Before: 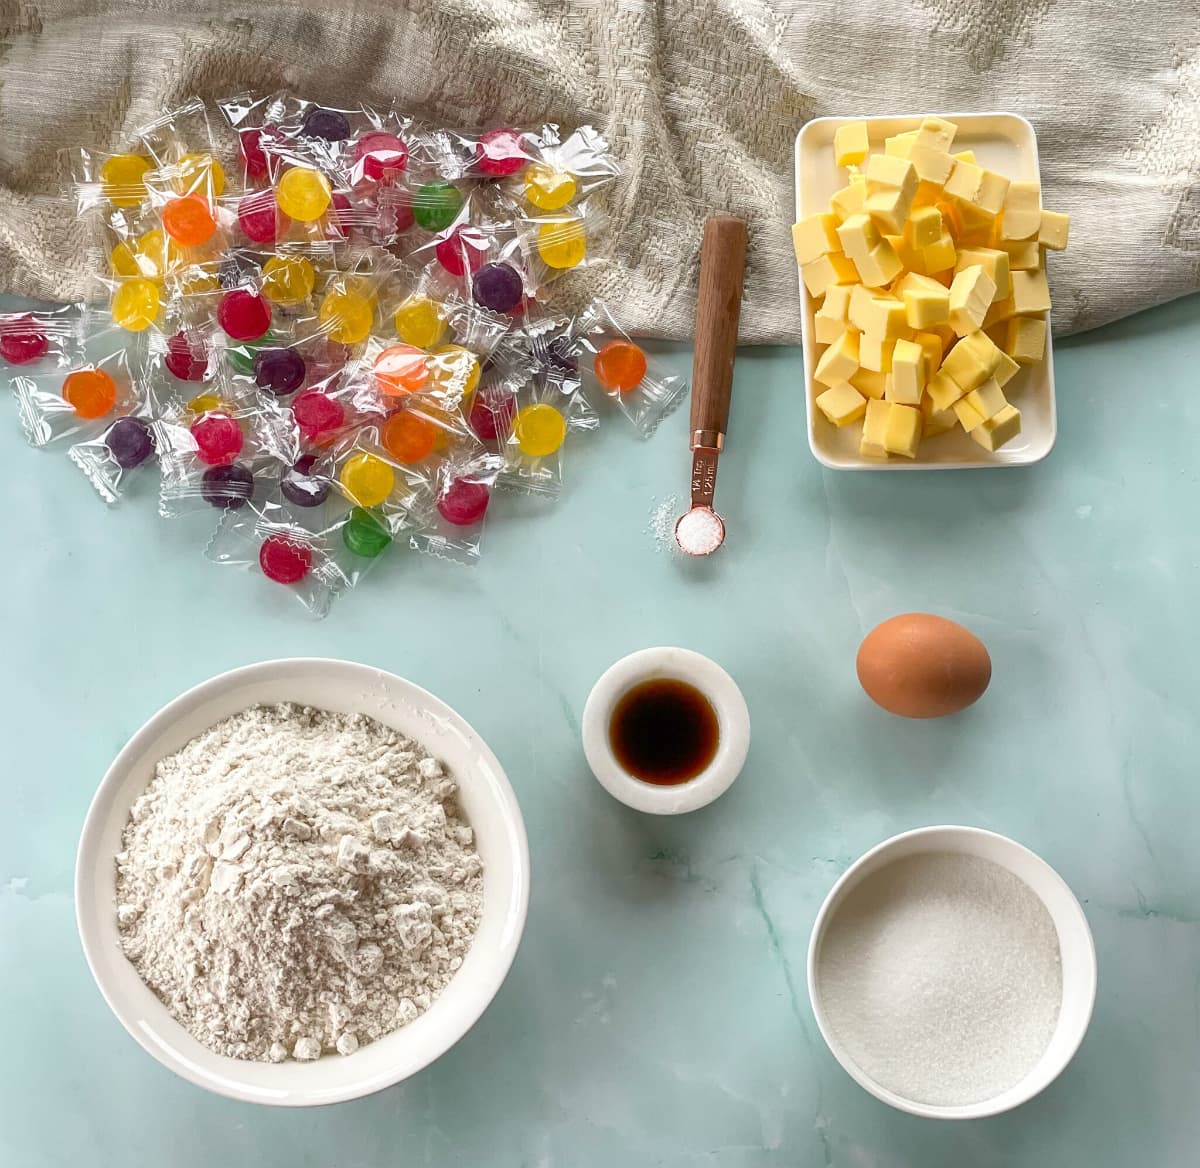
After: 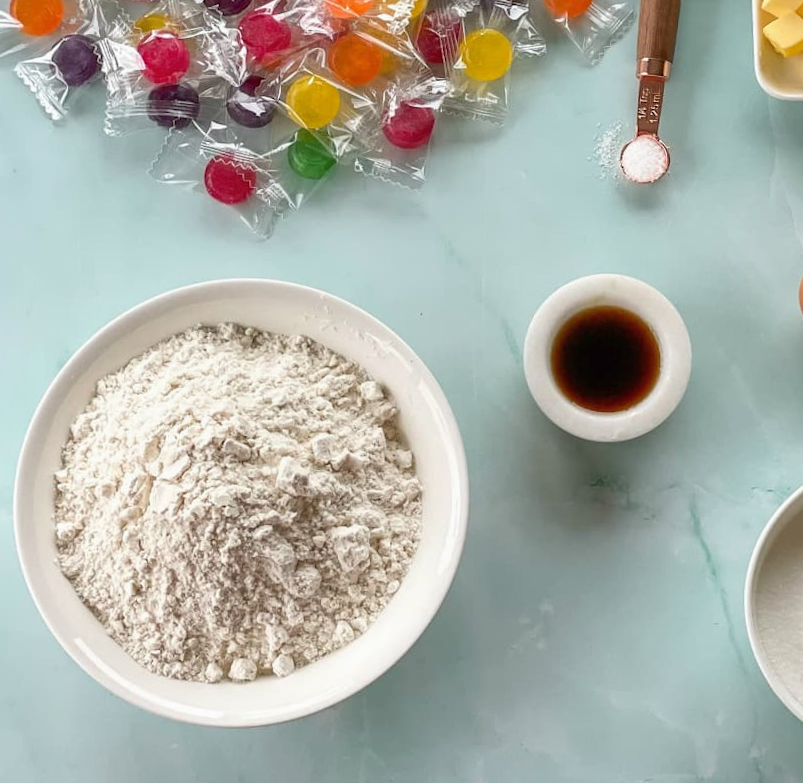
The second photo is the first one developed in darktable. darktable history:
local contrast: mode bilateral grid, contrast 99, coarseness 100, detail 89%, midtone range 0.2
crop and rotate: angle -1.01°, left 3.876%, top 31.713%, right 27.995%
